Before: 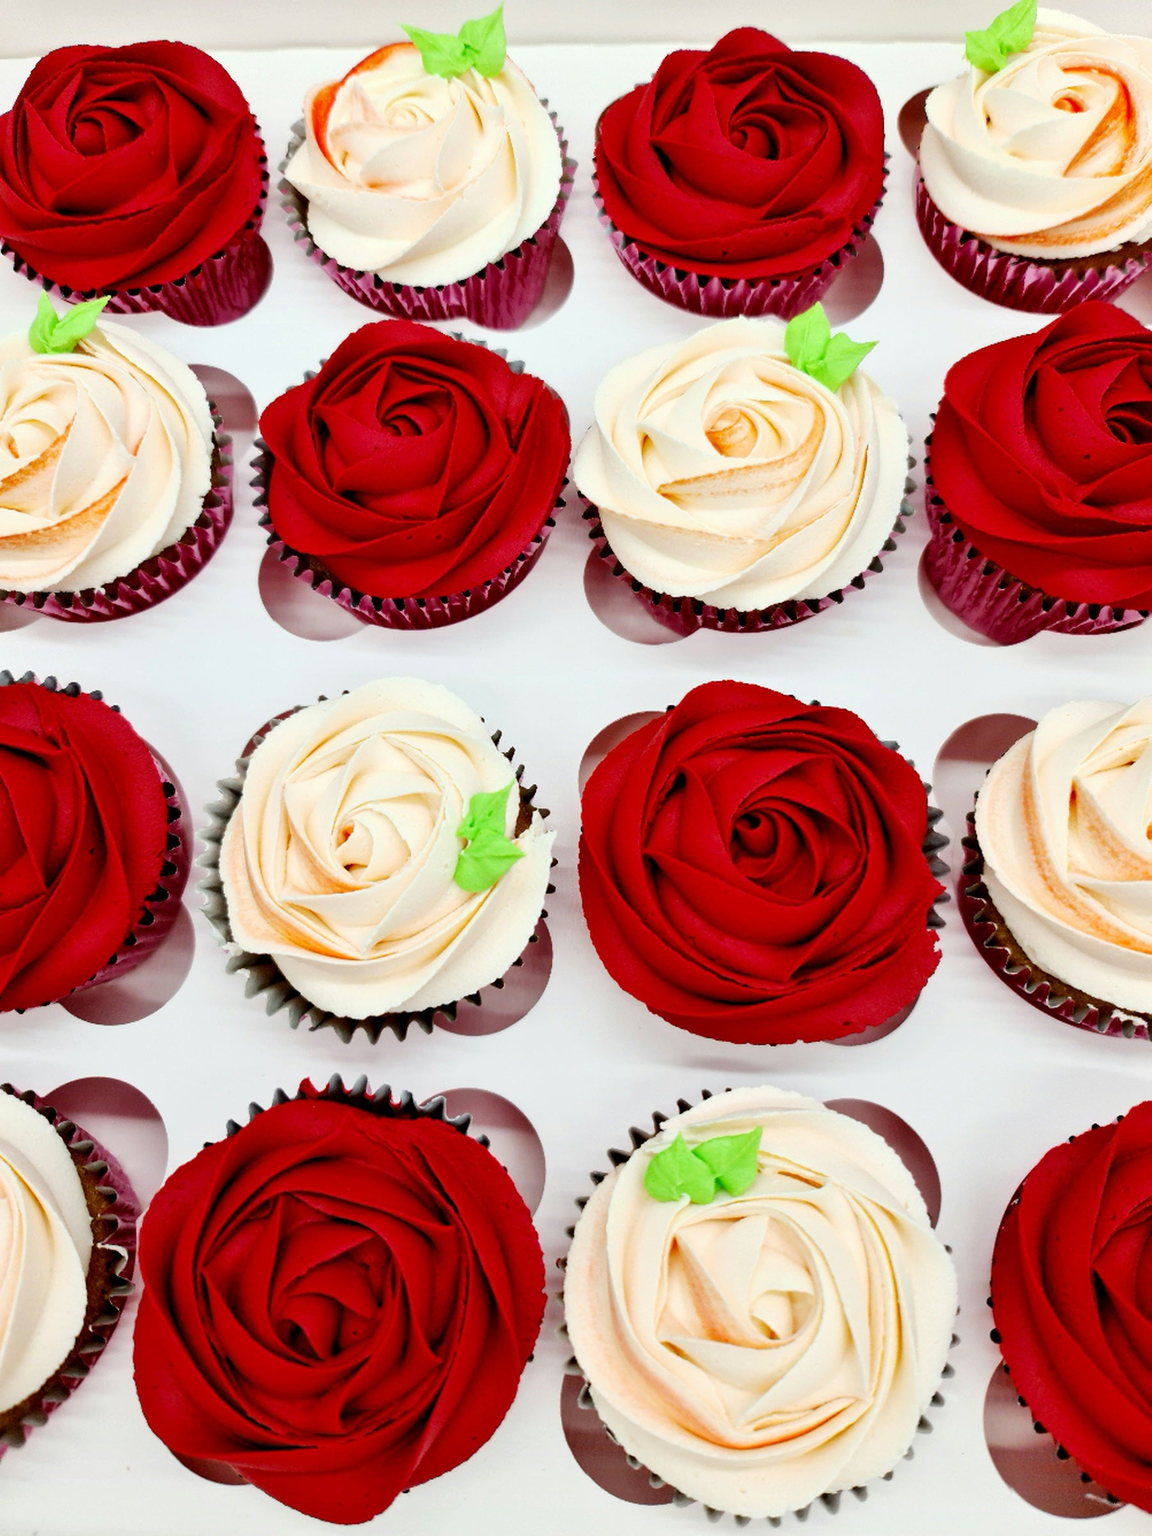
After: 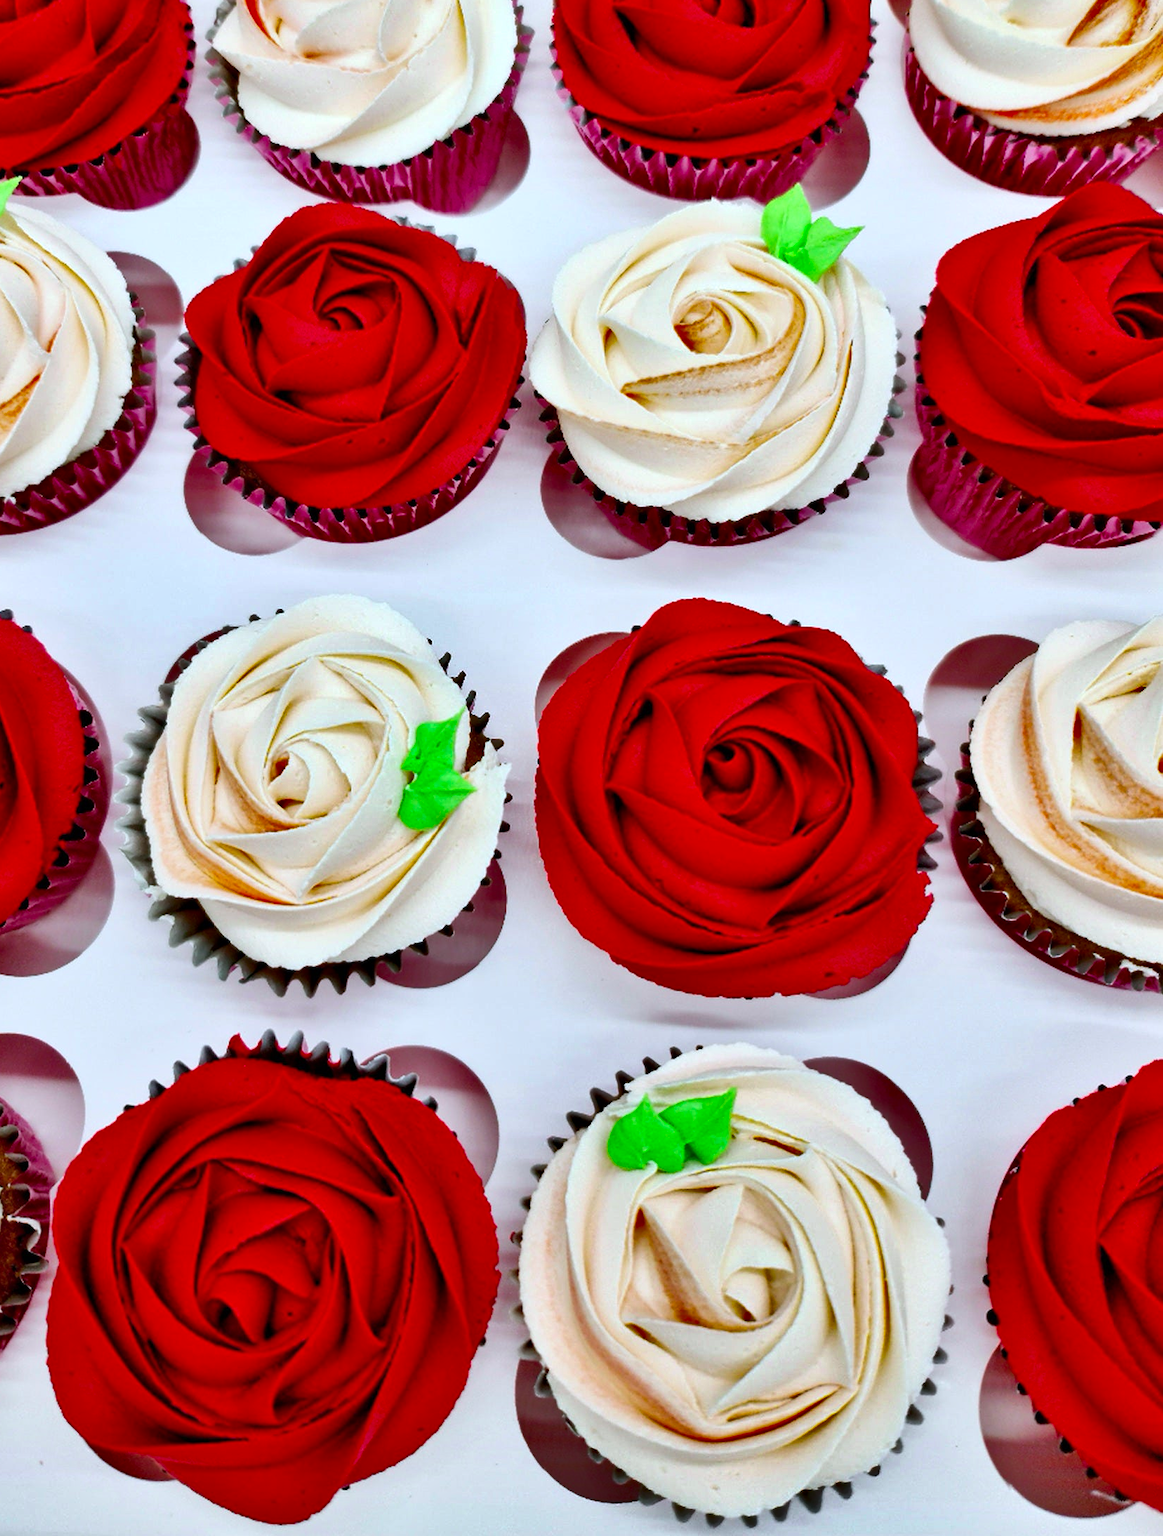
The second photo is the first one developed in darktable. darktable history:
shadows and highlights: radius 109.45, shadows 45.88, highlights -66.77, low approximation 0.01, soften with gaussian
crop and rotate: left 7.925%, top 8.795%
color calibration: output R [0.948, 0.091, -0.04, 0], output G [-0.3, 1.384, -0.085, 0], output B [-0.108, 0.061, 1.08, 0], gray › normalize channels true, illuminant as shot in camera, x 0.358, y 0.373, temperature 4628.91 K, gamut compression 0.027
